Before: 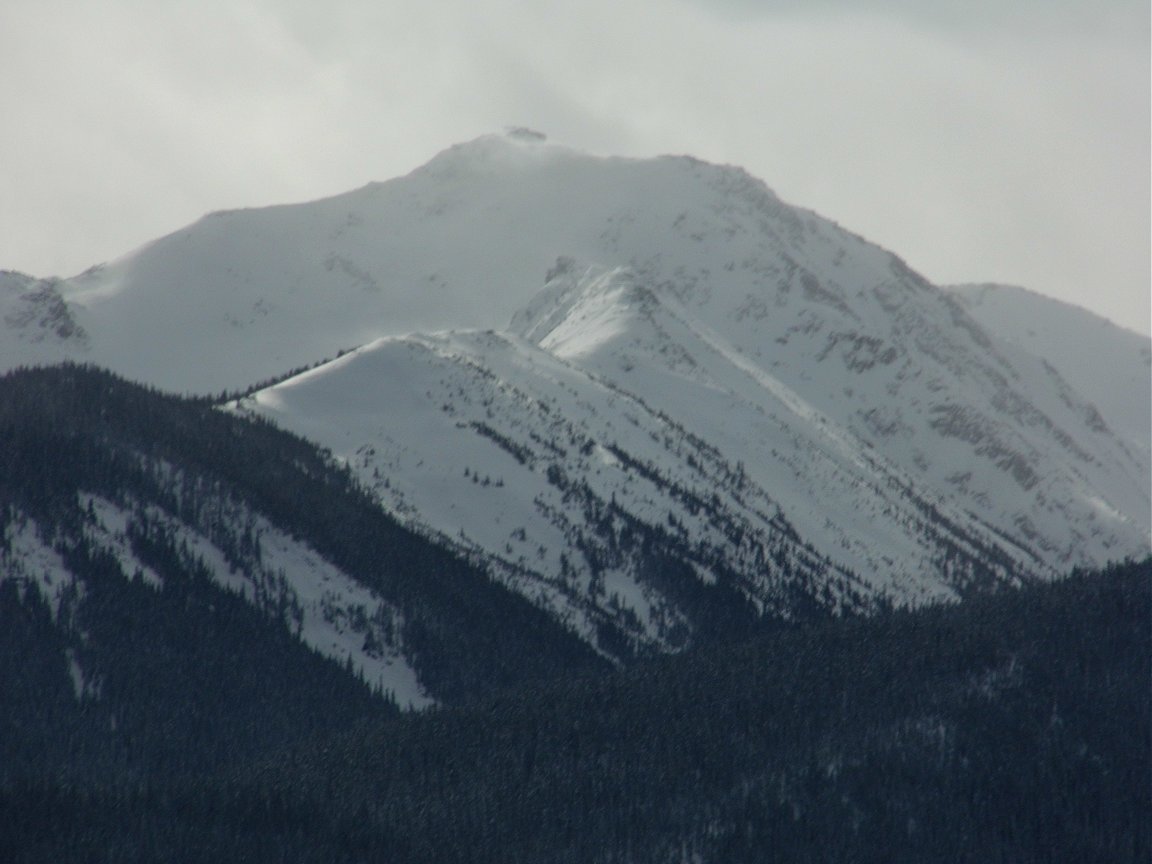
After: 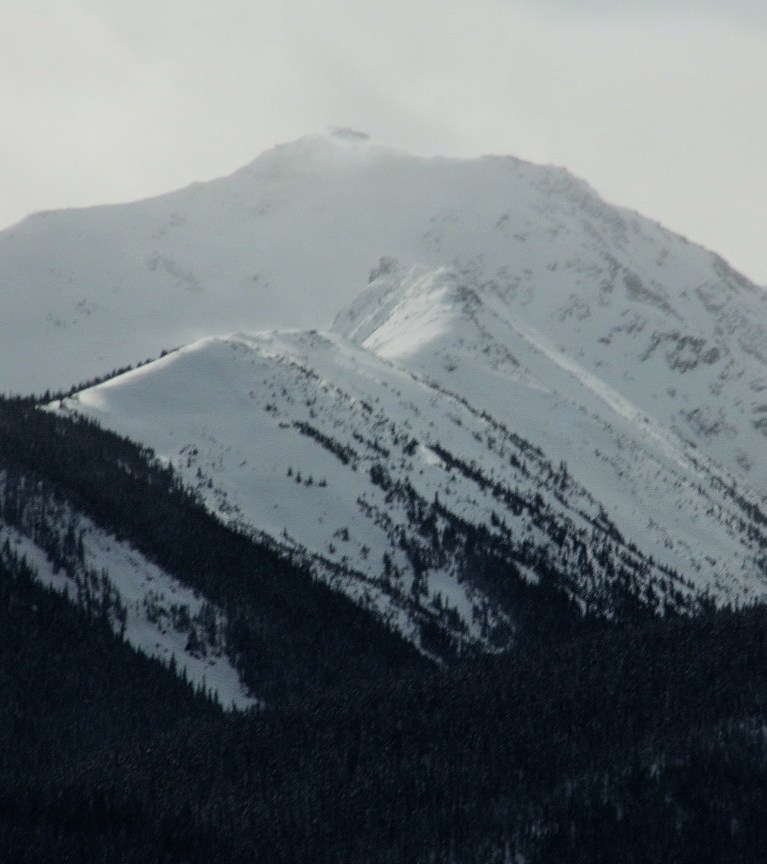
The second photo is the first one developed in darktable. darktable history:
filmic rgb: black relative exposure -7.65 EV, white relative exposure 4.56 EV, hardness 3.61
crop: left 15.419%, right 17.914%
tone equalizer: -8 EV -0.75 EV, -7 EV -0.7 EV, -6 EV -0.6 EV, -5 EV -0.4 EV, -3 EV 0.4 EV, -2 EV 0.6 EV, -1 EV 0.7 EV, +0 EV 0.75 EV, edges refinement/feathering 500, mask exposure compensation -1.57 EV, preserve details no
